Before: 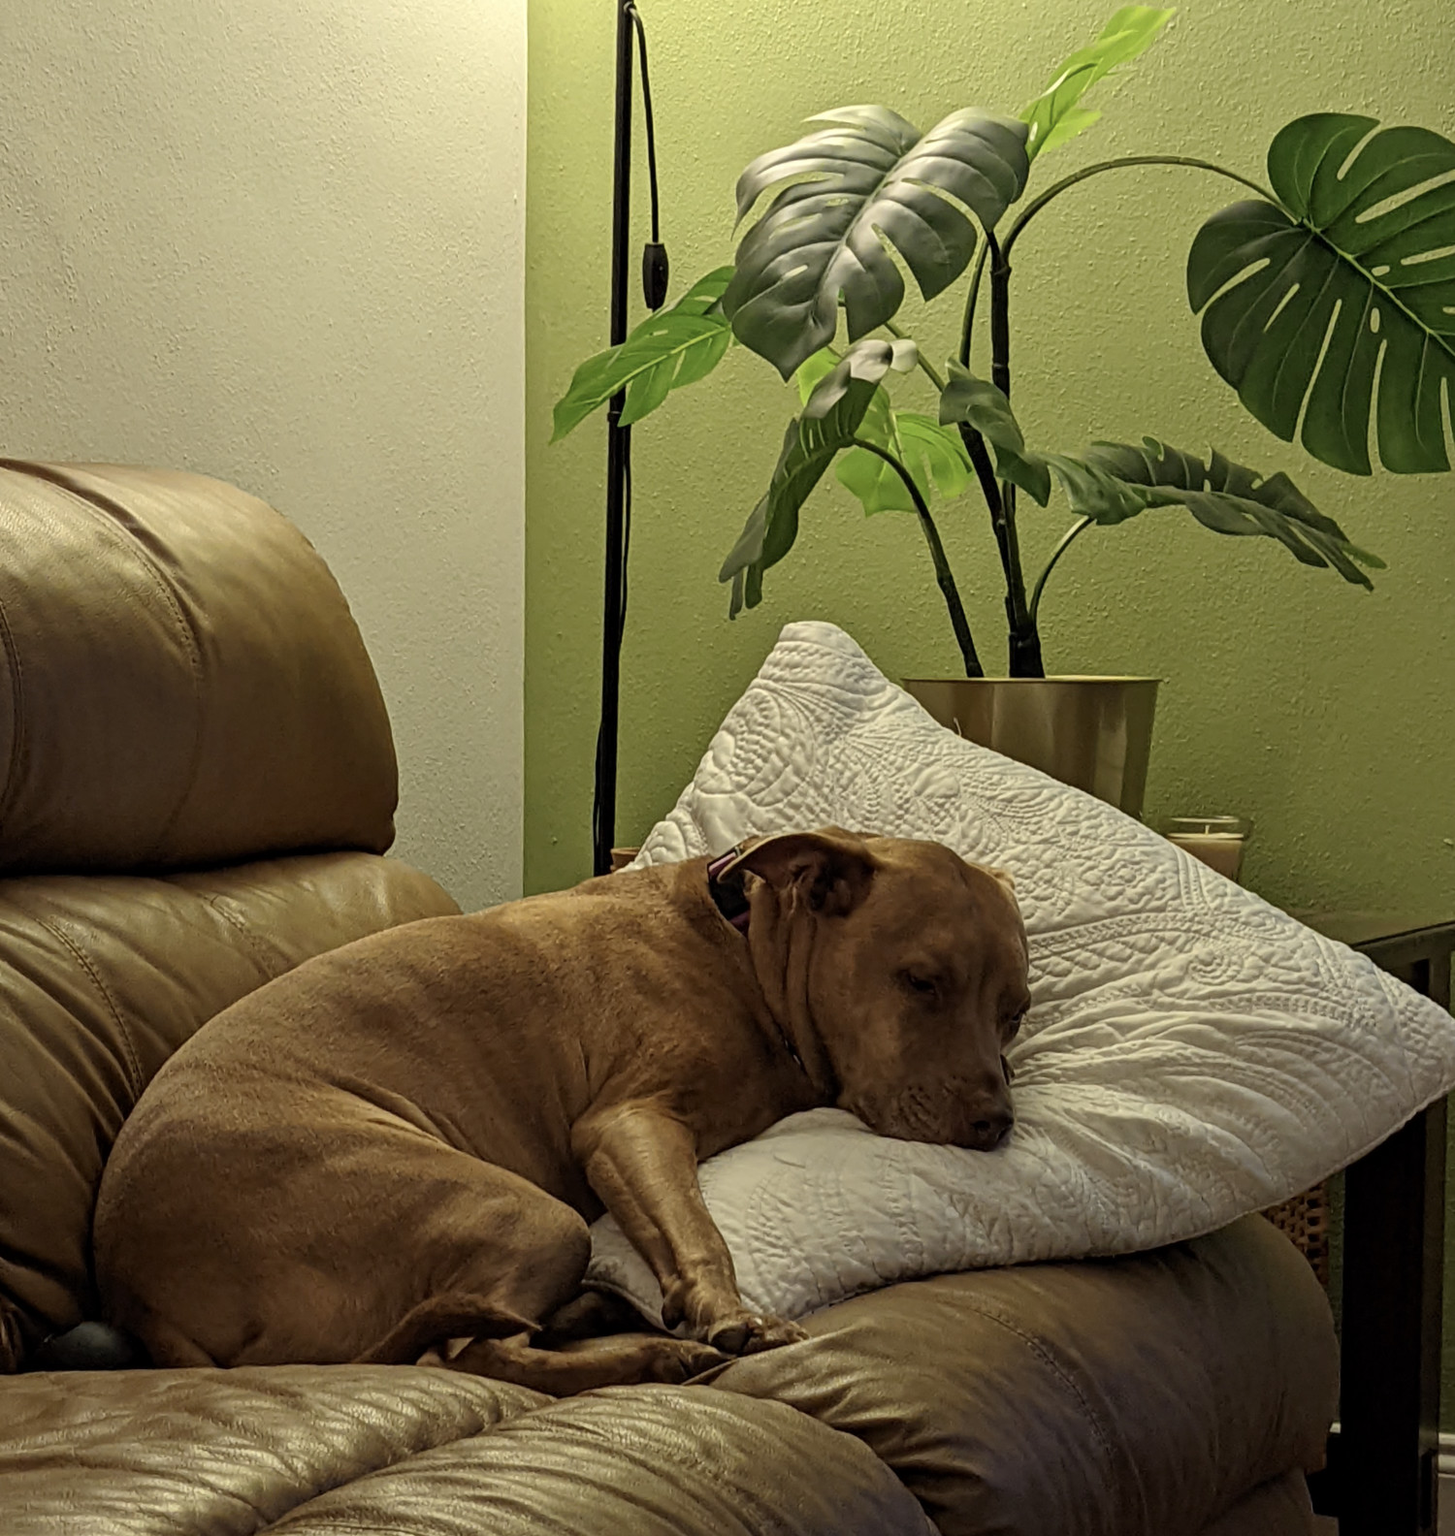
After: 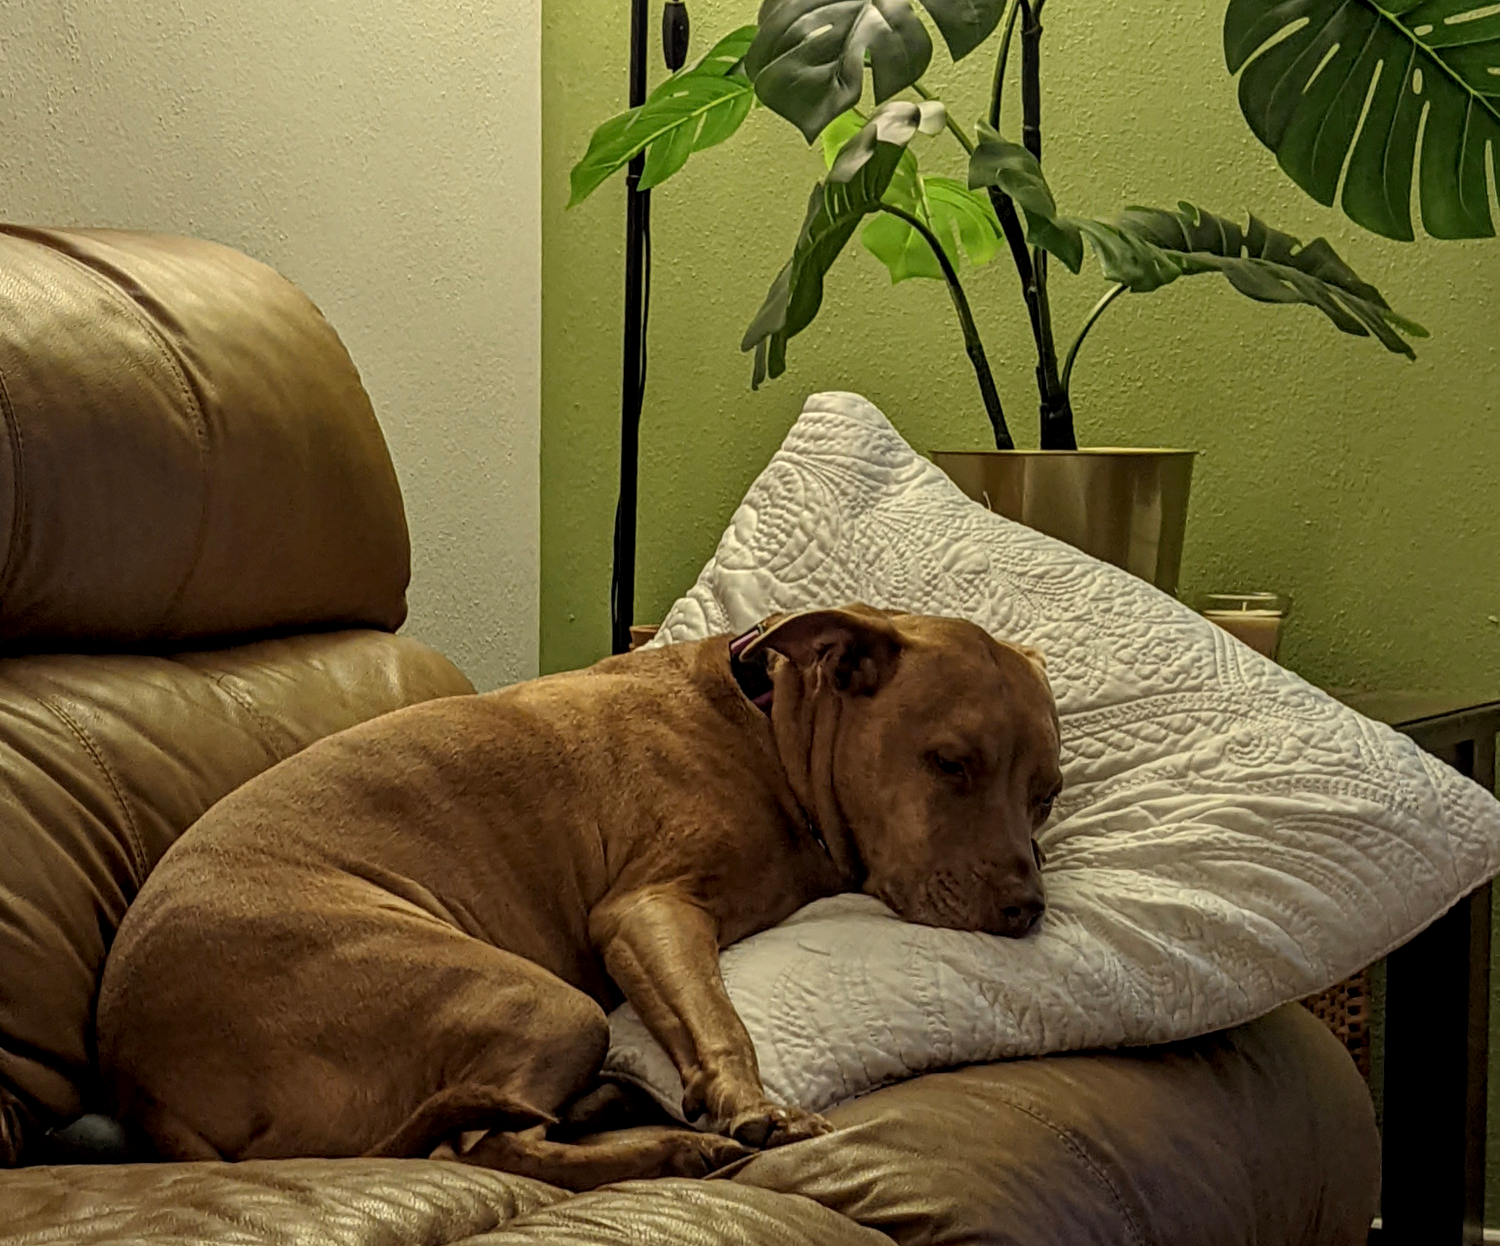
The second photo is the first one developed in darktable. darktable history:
local contrast: on, module defaults
crop and rotate: top 15.774%, bottom 5.506%
